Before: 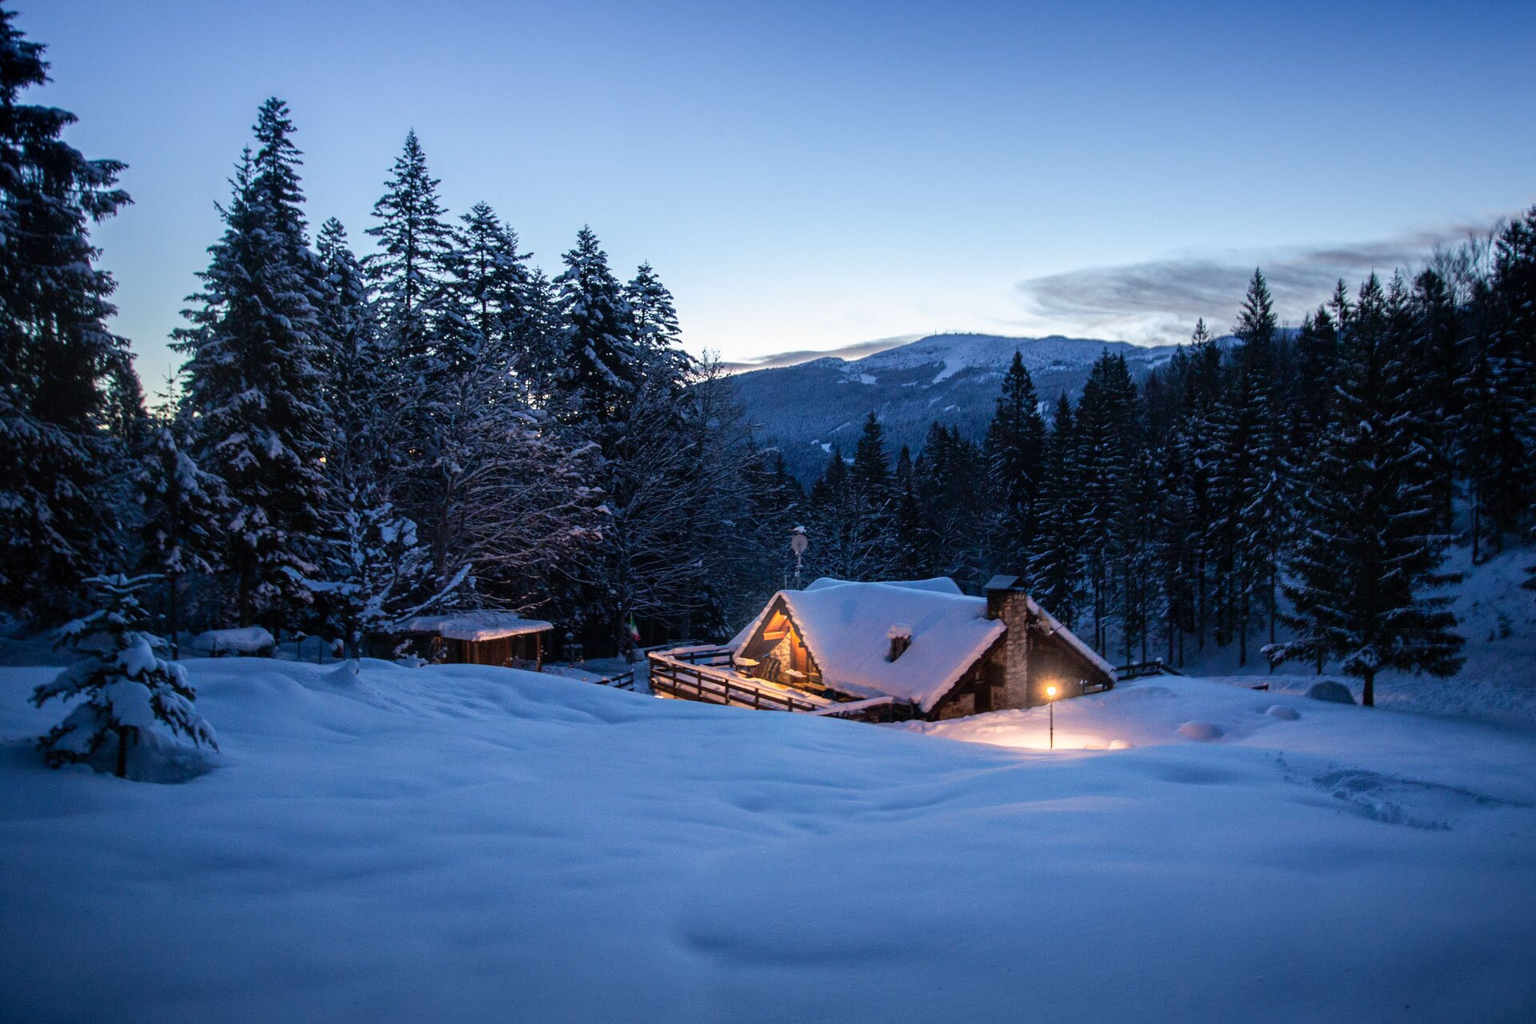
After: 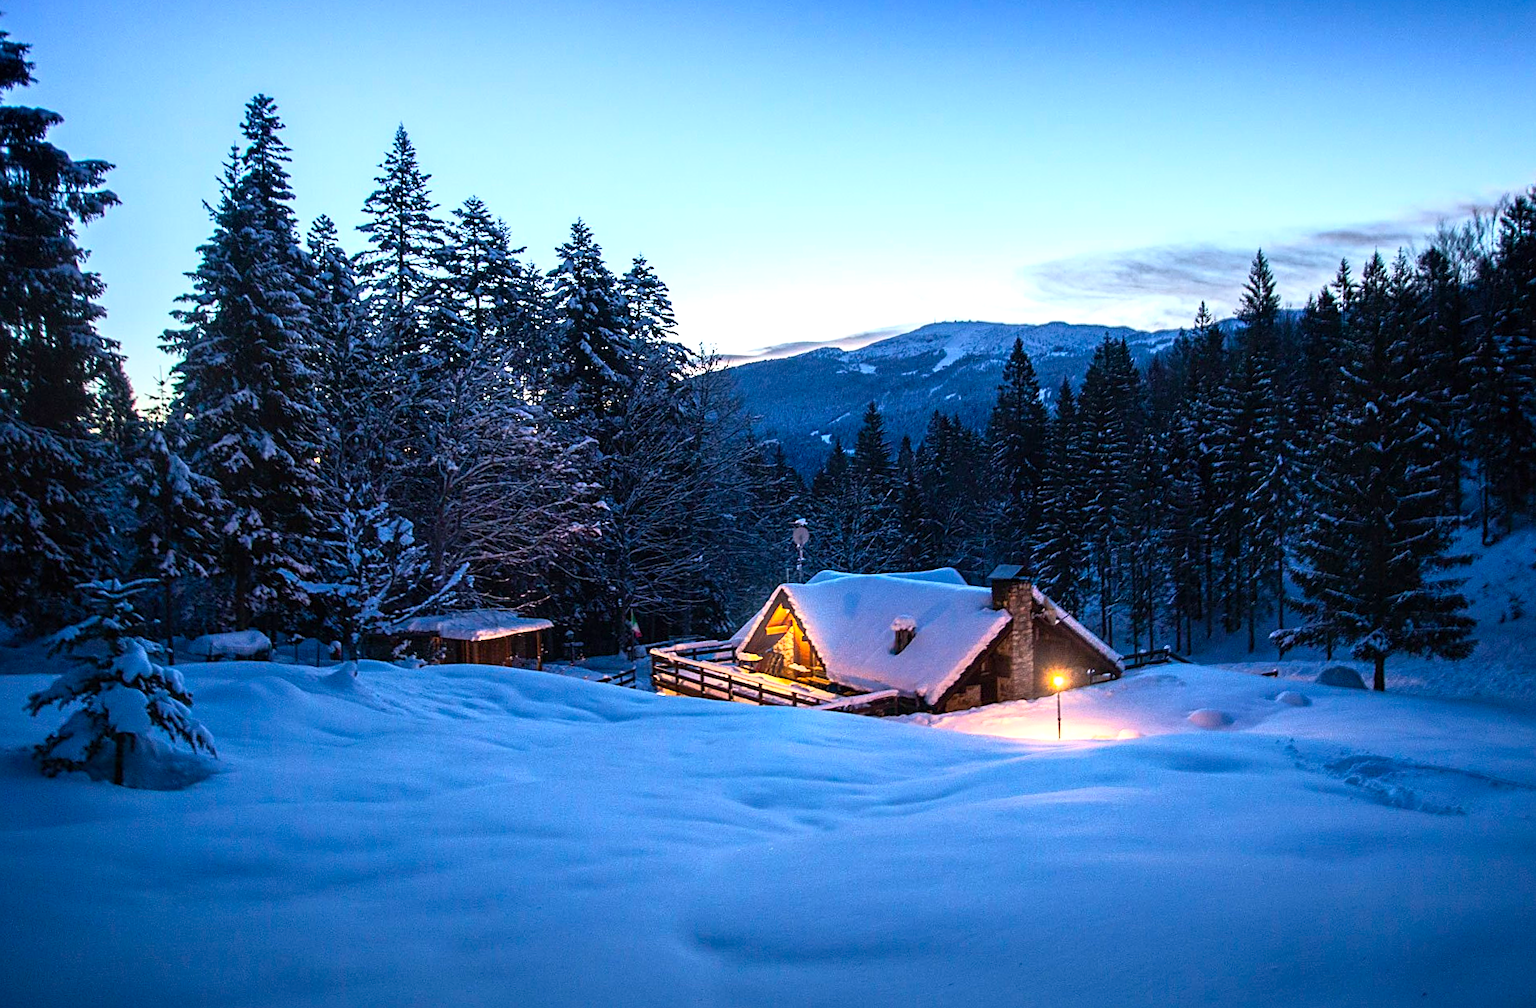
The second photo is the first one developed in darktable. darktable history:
base curve: curves: ch0 [(0, 0) (0.257, 0.25) (0.482, 0.586) (0.757, 0.871) (1, 1)]
exposure: exposure 0.493 EV, compensate highlight preservation false
sharpen: on, module defaults
color balance rgb: perceptual saturation grading › global saturation 25%, global vibrance 20%
rotate and perspective: rotation -1°, crop left 0.011, crop right 0.989, crop top 0.025, crop bottom 0.975
